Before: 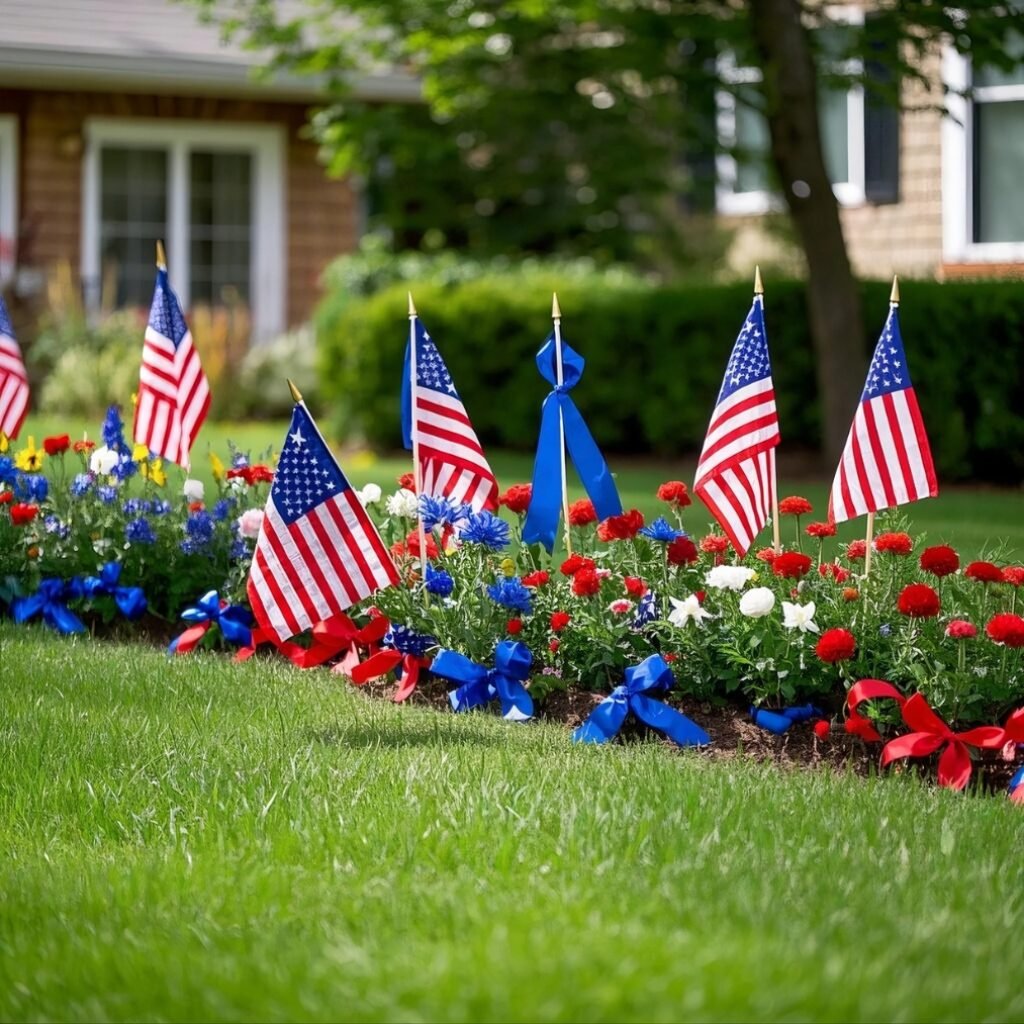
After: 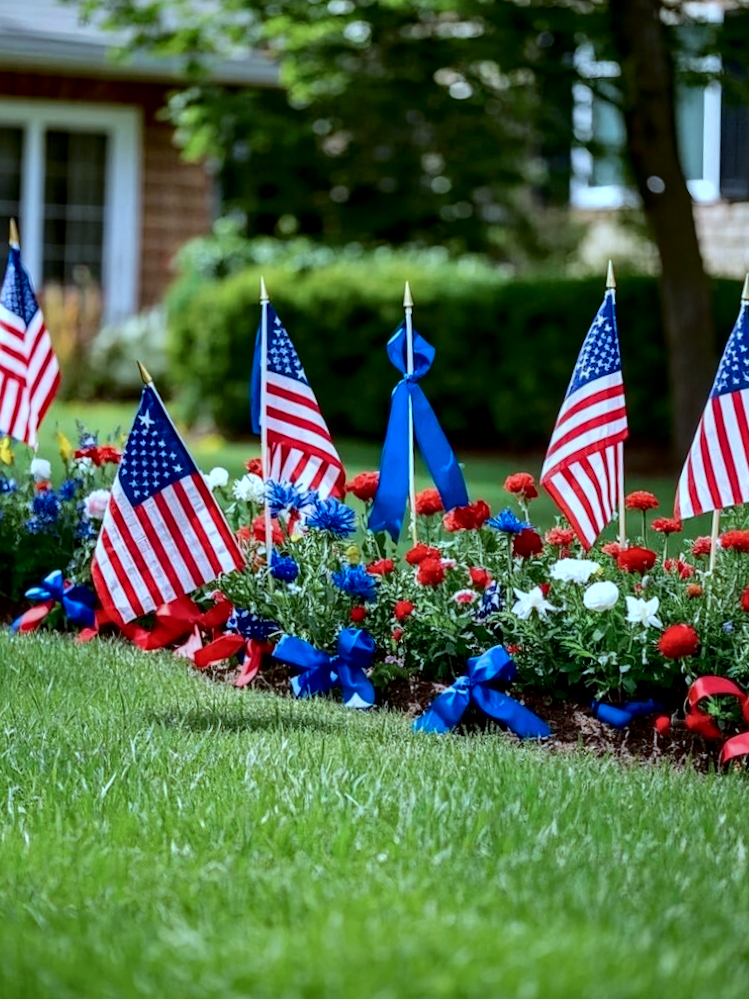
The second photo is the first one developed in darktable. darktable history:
color correction: highlights a* -9.73, highlights b* -21.22
rotate and perspective: rotation -1.77°, lens shift (horizontal) 0.004, automatic cropping off
haze removal: compatibility mode true, adaptive false
local contrast: on, module defaults
shadows and highlights: shadows 40, highlights -54, highlights color adjustment 46%, low approximation 0.01, soften with gaussian
fill light: exposure -2 EV, width 8.6
crop and rotate: angle -3.27°, left 14.277%, top 0.028%, right 10.766%, bottom 0.028%
white balance: emerald 1
